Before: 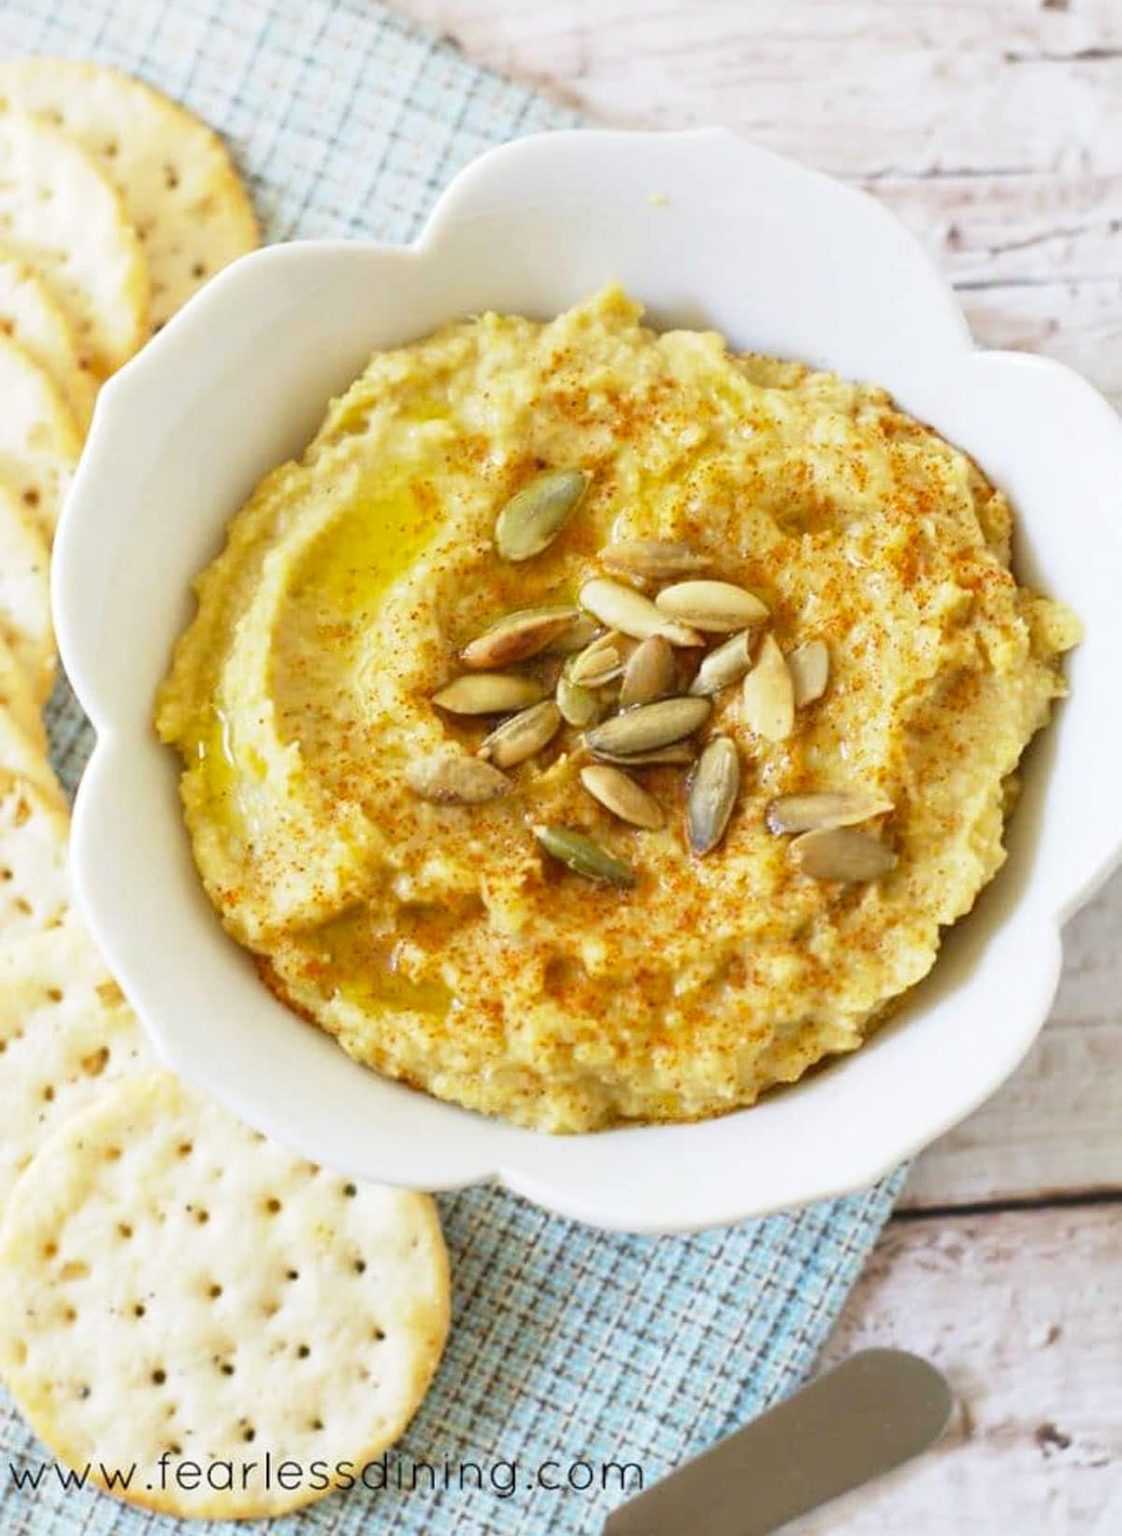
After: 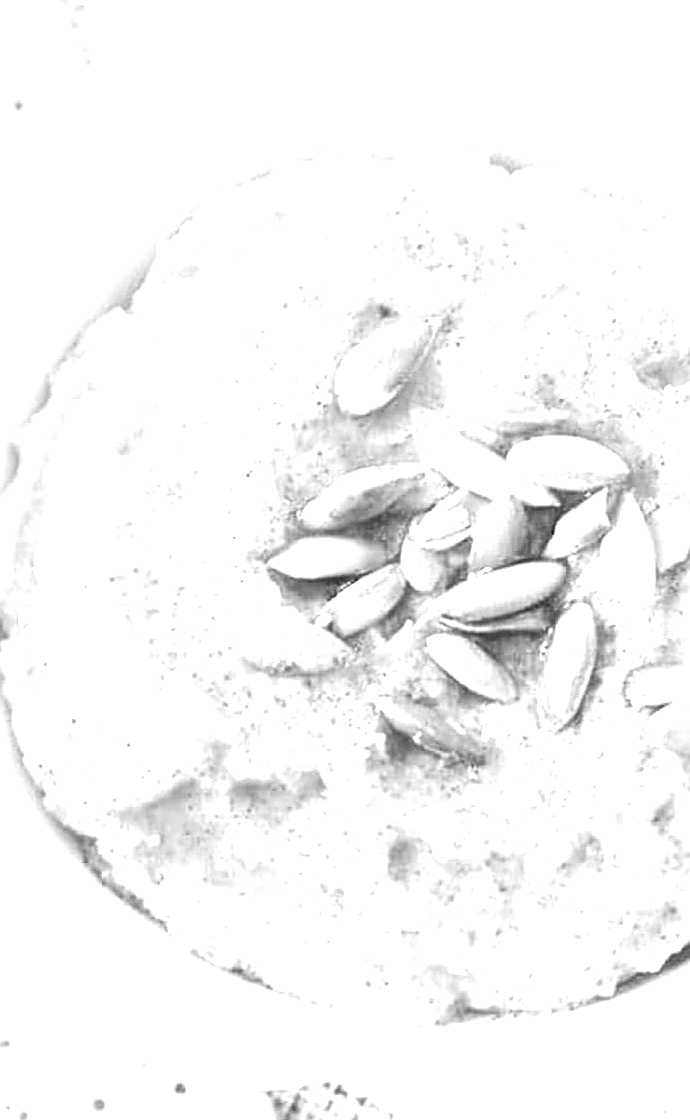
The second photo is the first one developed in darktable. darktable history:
crop: left 16.238%, top 11.263%, right 26.212%, bottom 20.535%
exposure: black level correction 0, exposure 2.103 EV, compensate exposure bias true, compensate highlight preservation false
contrast brightness saturation: contrast 0.099, saturation -0.354
color zones: curves: ch0 [(0, 0.613) (0.01, 0.613) (0.245, 0.448) (0.498, 0.529) (0.642, 0.665) (0.879, 0.777) (0.99, 0.613)]; ch1 [(0, 0) (0.143, 0) (0.286, 0) (0.429, 0) (0.571, 0) (0.714, 0) (0.857, 0)]
sharpen: on, module defaults
